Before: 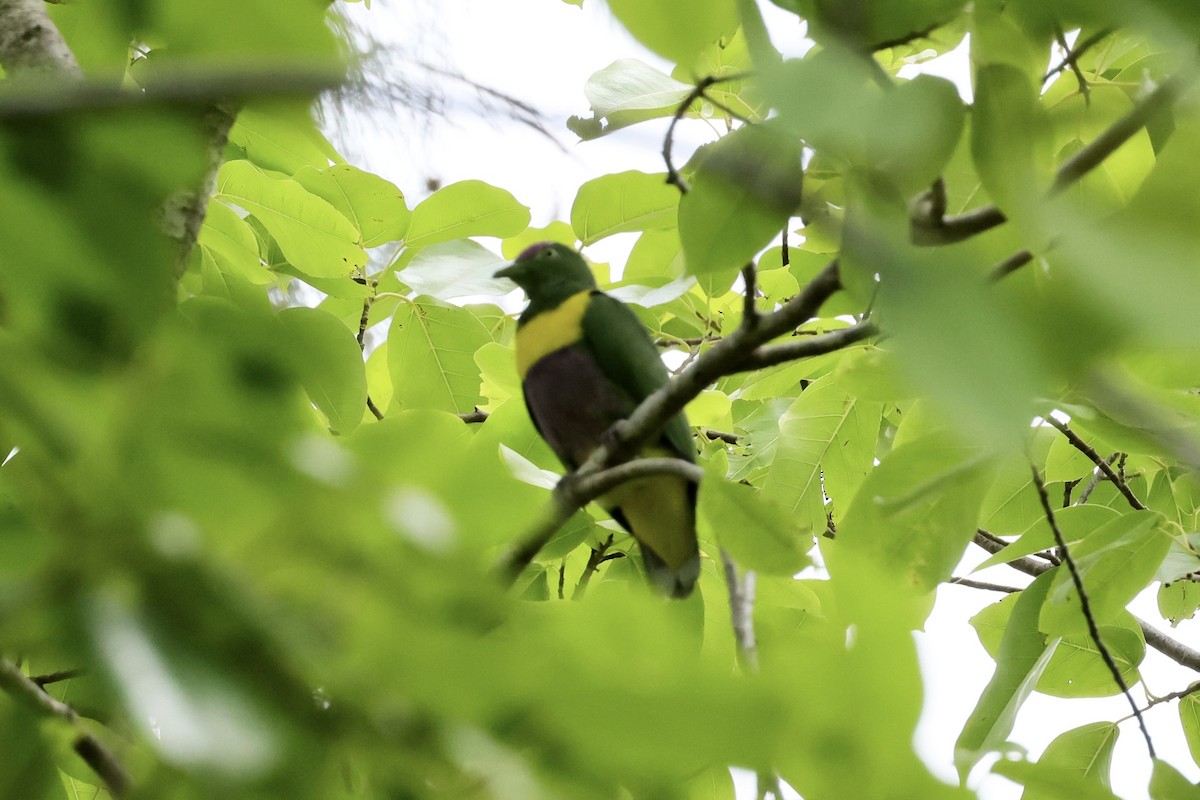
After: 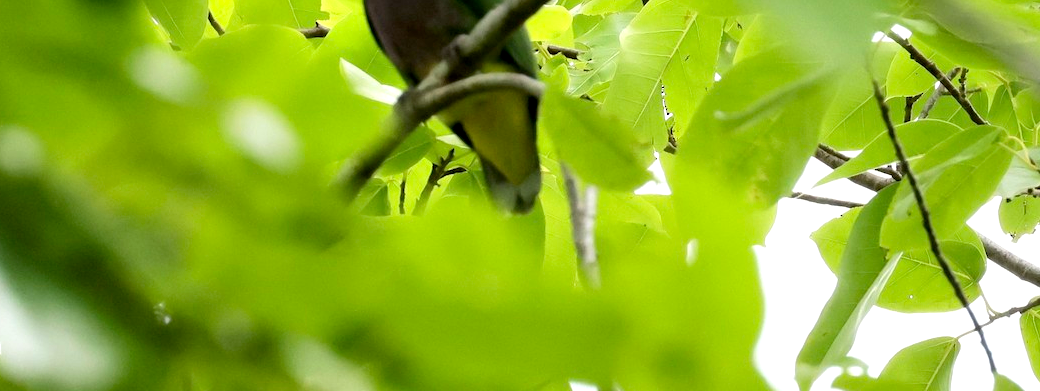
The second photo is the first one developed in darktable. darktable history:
sharpen: radius 2.883, amount 0.868, threshold 47.523
crop and rotate: left 13.306%, top 48.129%, bottom 2.928%
exposure: black level correction 0.003, exposure 0.383 EV, compensate highlight preservation false
